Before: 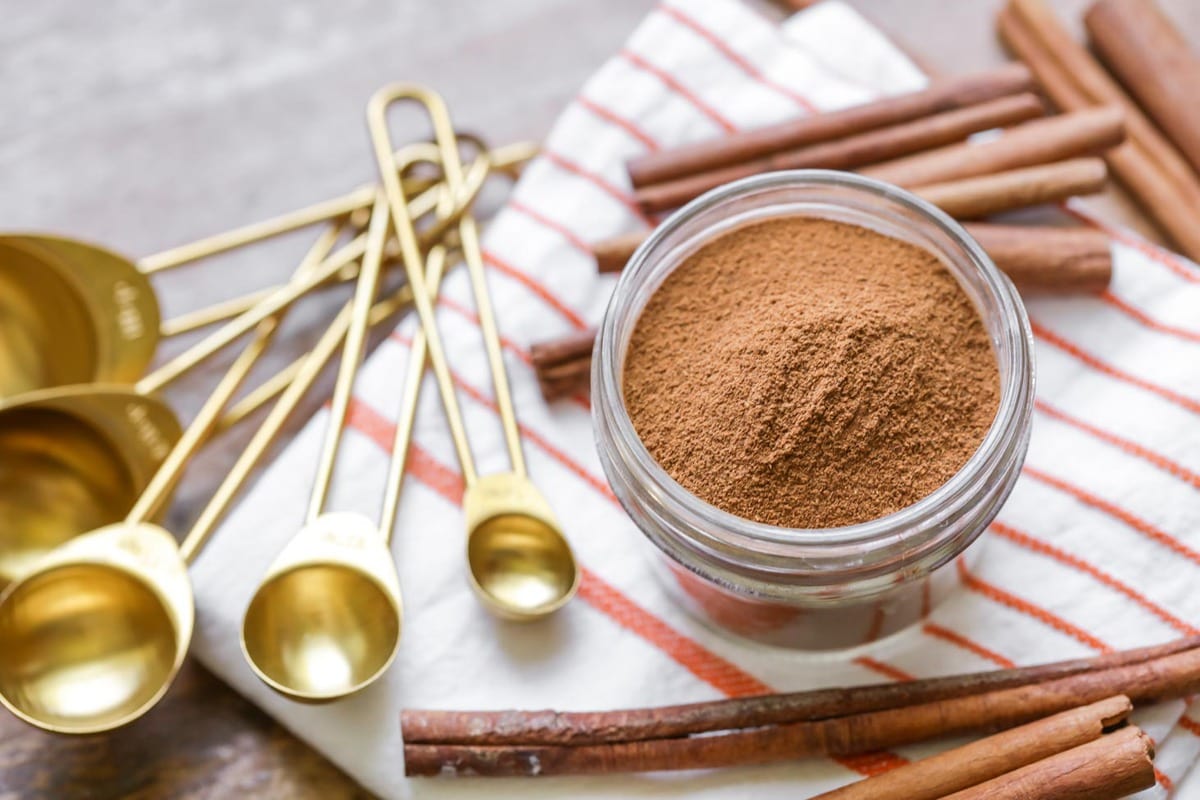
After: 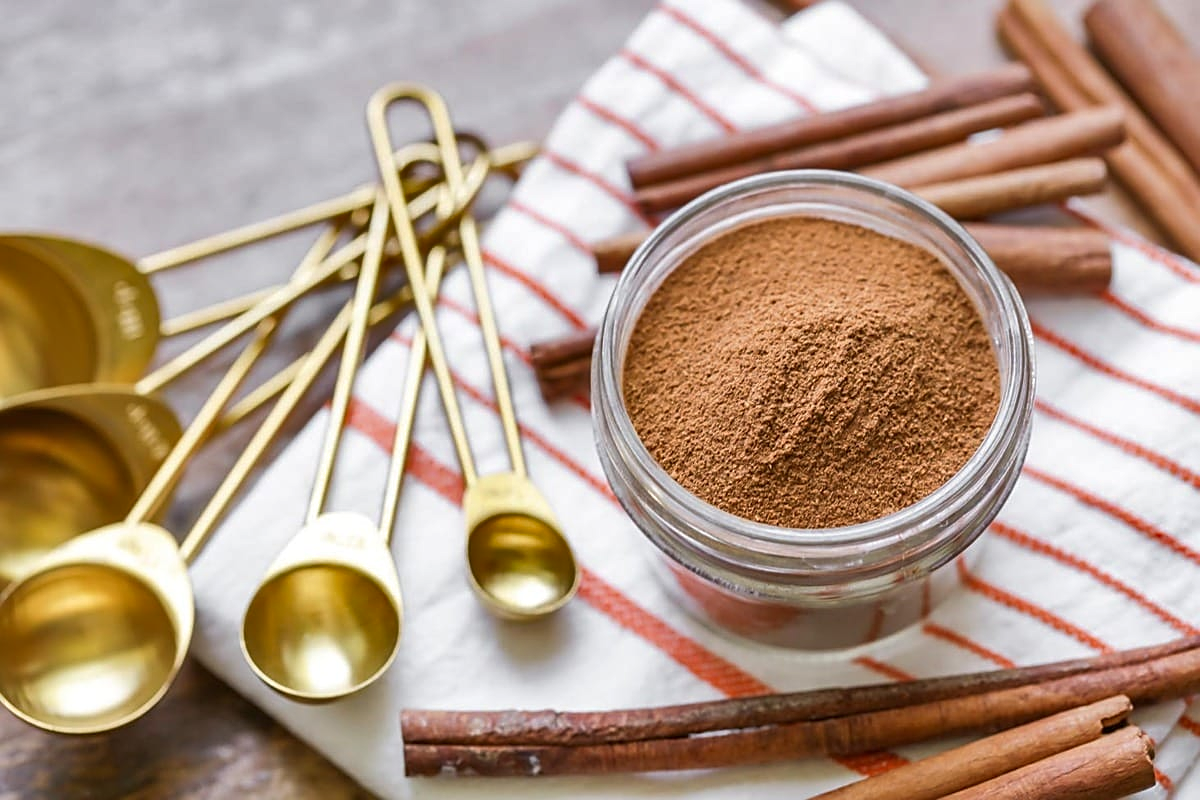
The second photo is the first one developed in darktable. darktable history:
shadows and highlights: highlights color adjustment 89.72%, soften with gaussian
sharpen: on, module defaults
